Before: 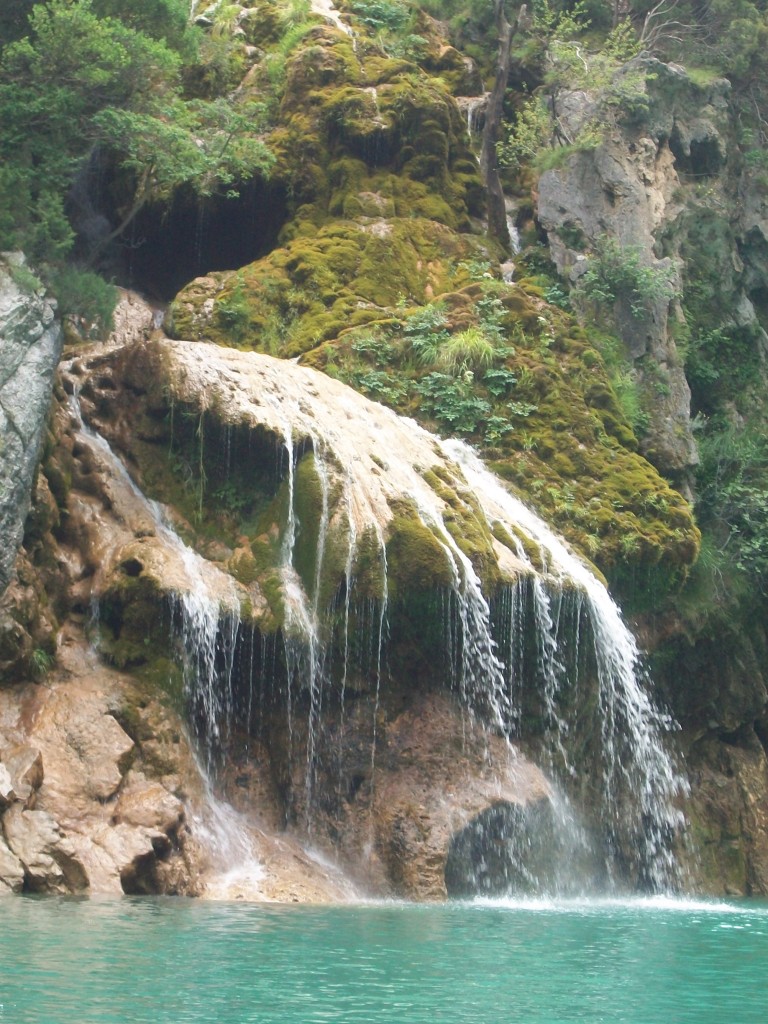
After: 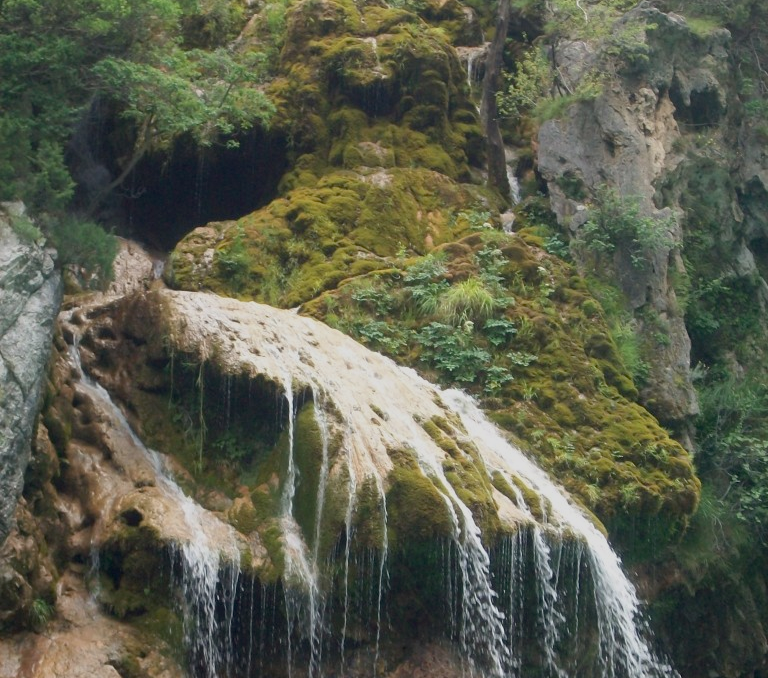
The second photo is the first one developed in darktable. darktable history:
exposure: black level correction 0.011, exposure -0.47 EV, compensate highlight preservation false
crop and rotate: top 4.935%, bottom 28.812%
